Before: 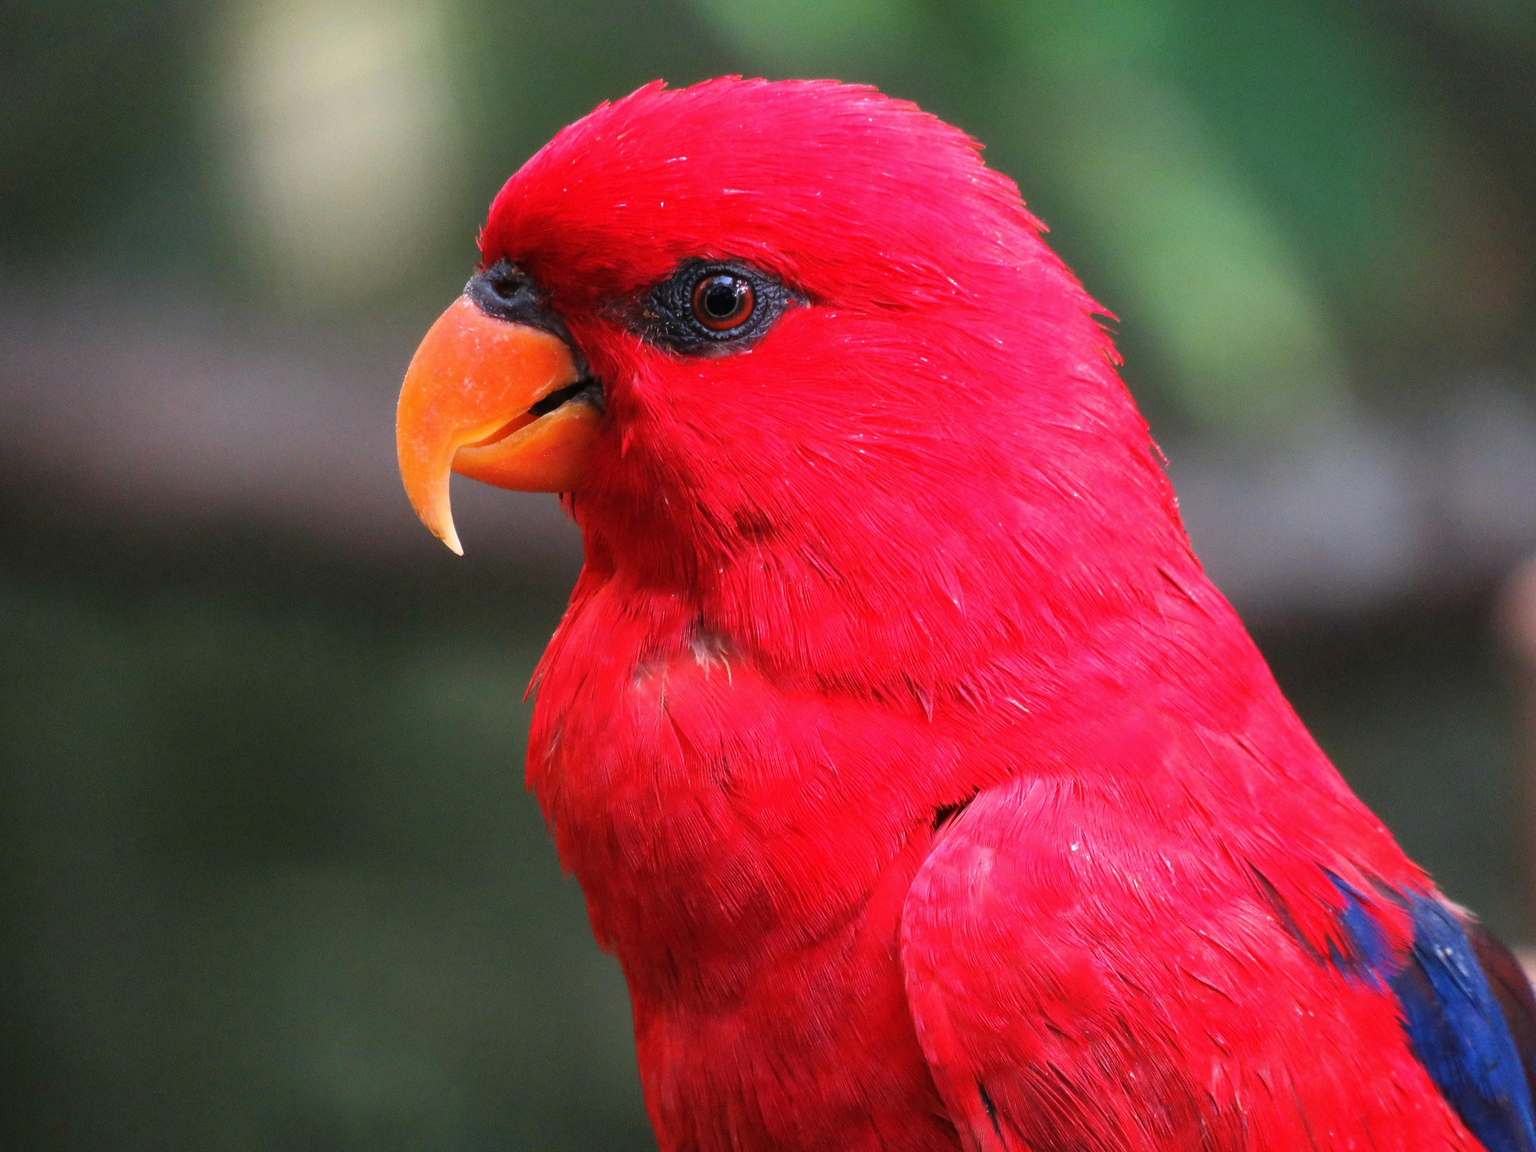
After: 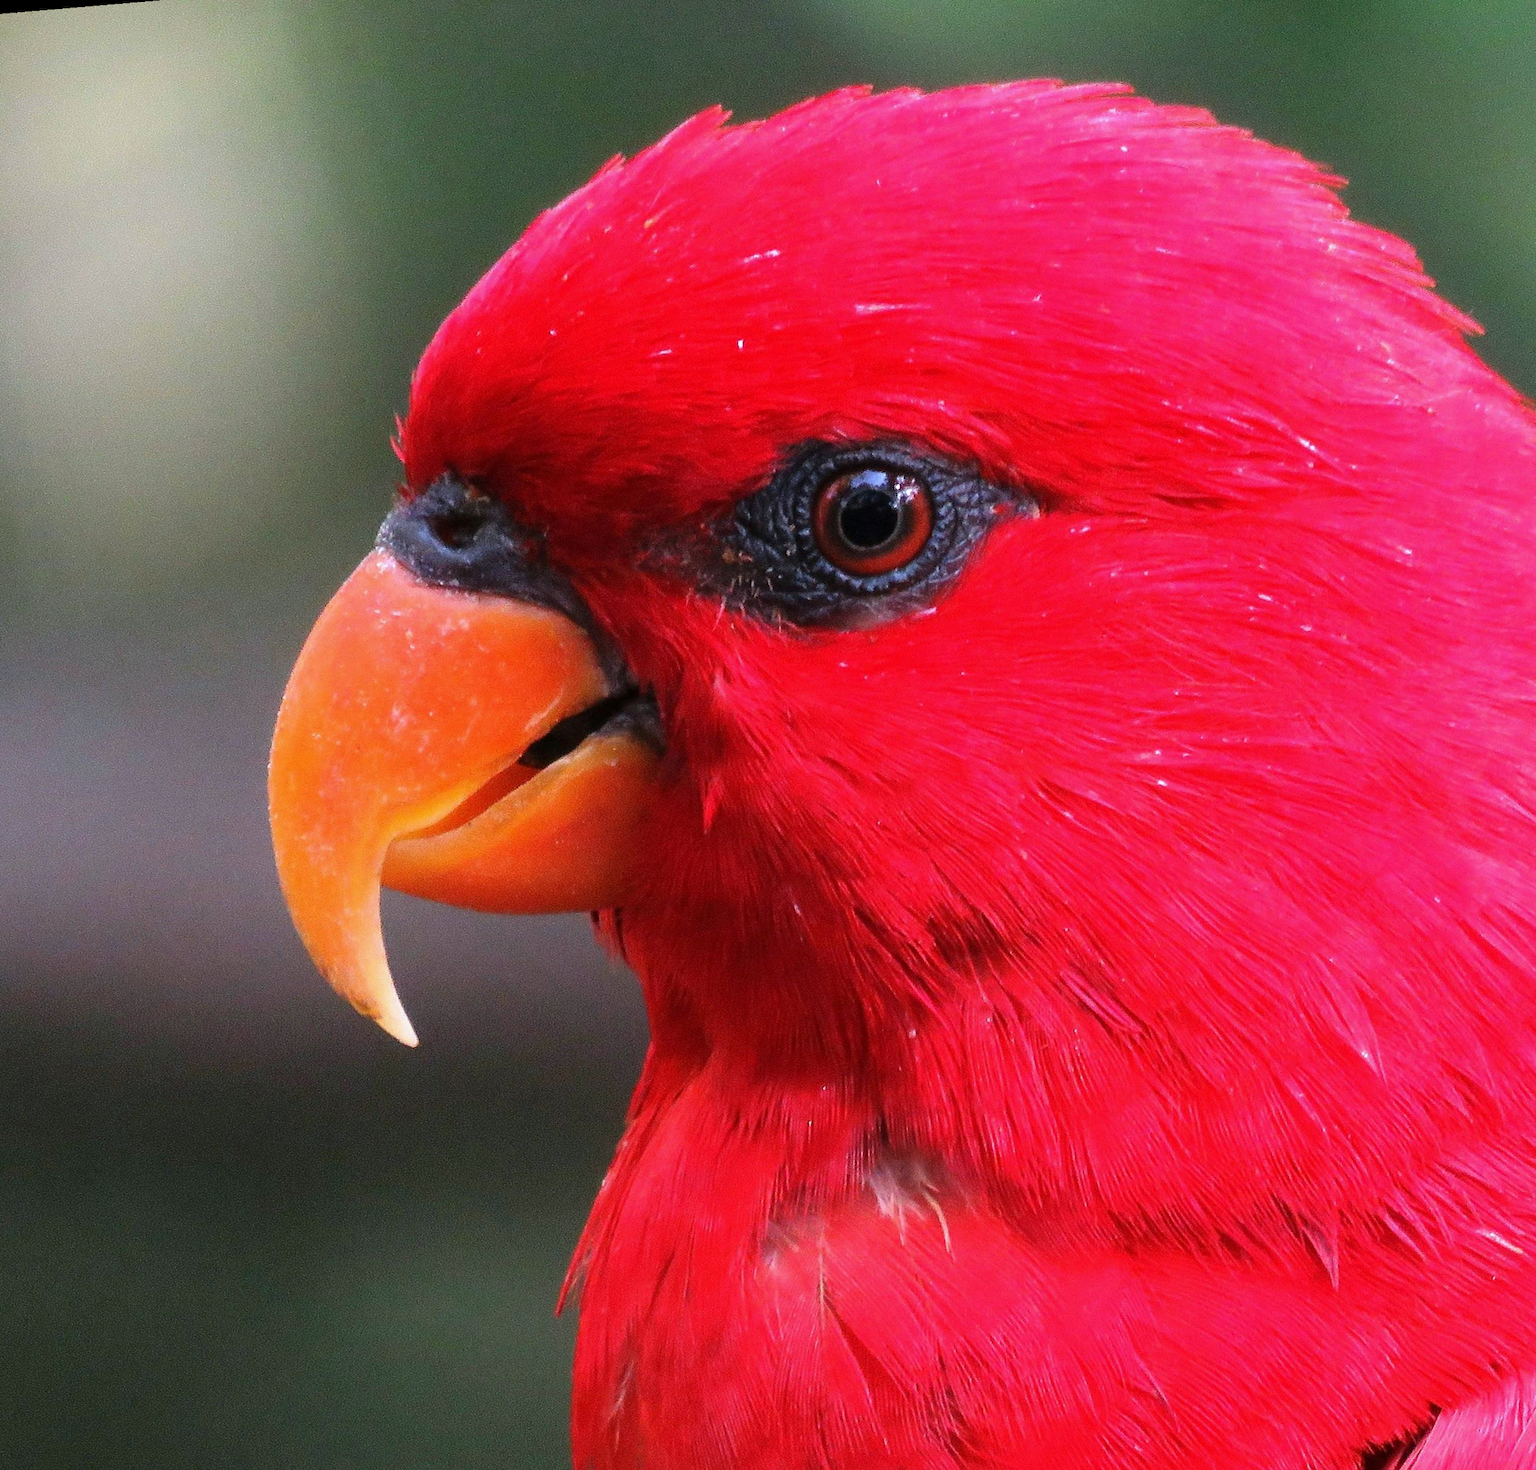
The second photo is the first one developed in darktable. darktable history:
rotate and perspective: rotation -4.86°, automatic cropping off
crop: left 17.835%, top 7.675%, right 32.881%, bottom 32.213%
white balance: red 0.984, blue 1.059
